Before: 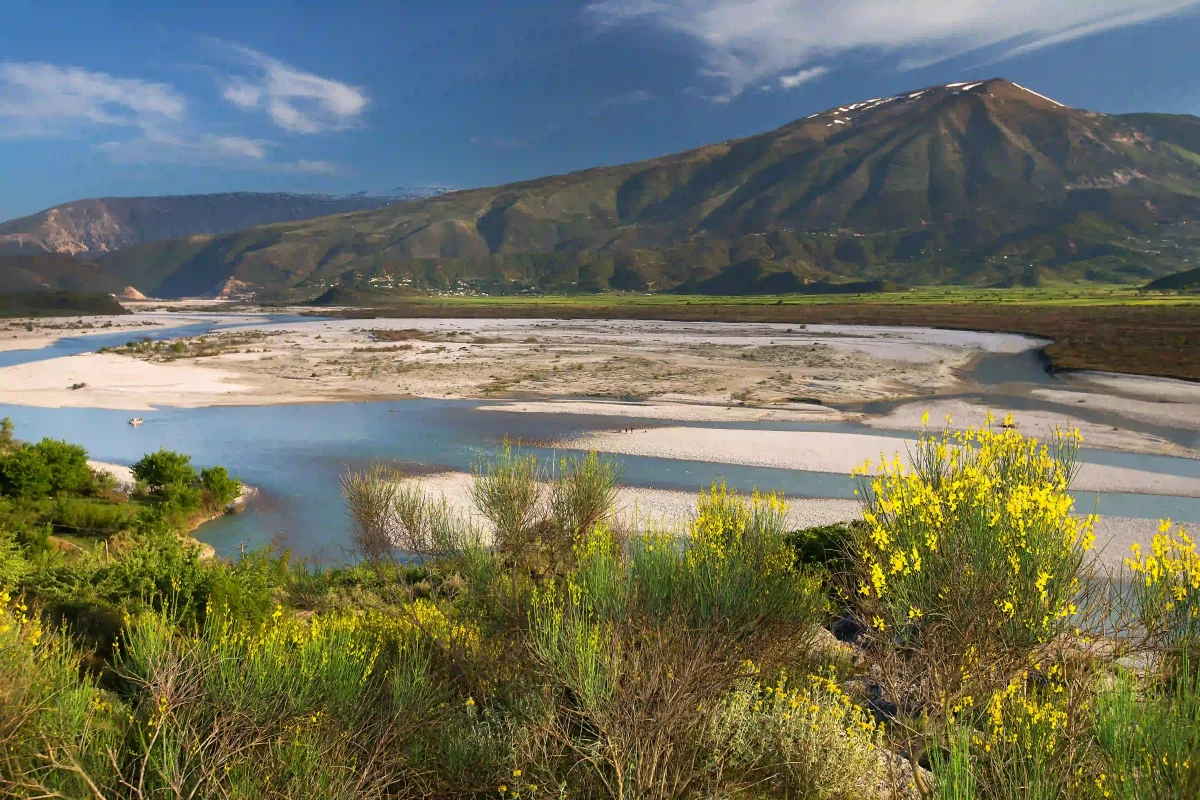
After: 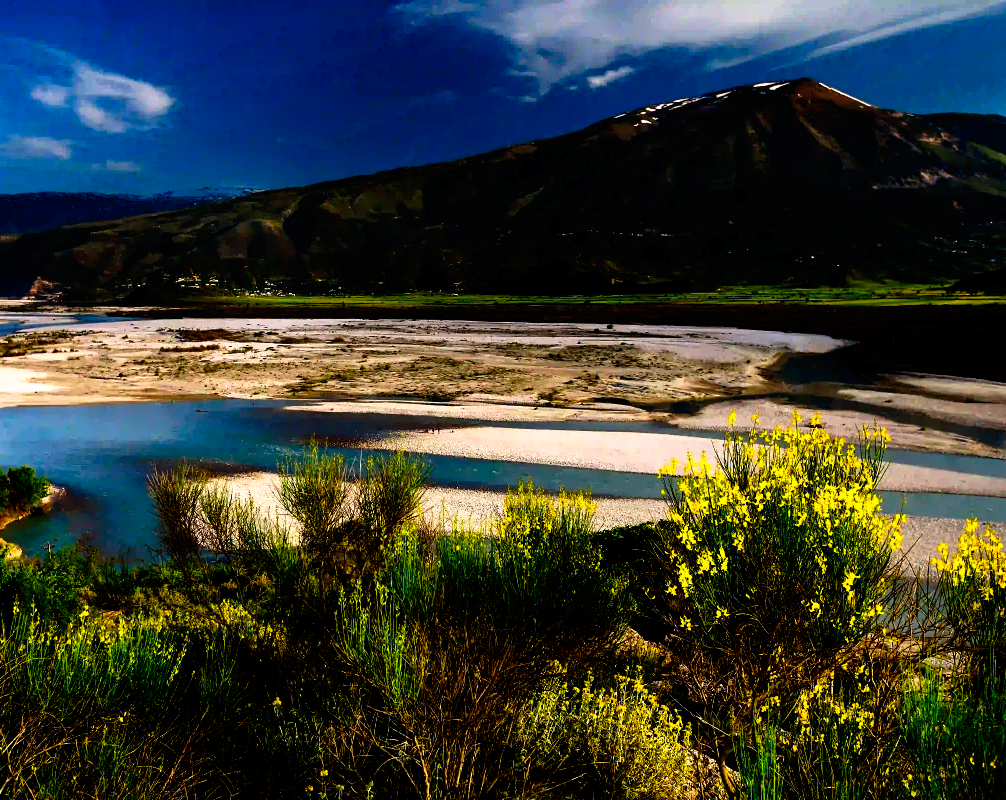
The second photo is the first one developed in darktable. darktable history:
exposure: black level correction 0.047, exposure 0.013 EV, compensate highlight preservation false
tone curve: curves: ch0 [(0, 0) (0.003, 0.008) (0.011, 0.008) (0.025, 0.008) (0.044, 0.008) (0.069, 0.006) (0.1, 0.006) (0.136, 0.006) (0.177, 0.008) (0.224, 0.012) (0.277, 0.026) (0.335, 0.083) (0.399, 0.165) (0.468, 0.292) (0.543, 0.416) (0.623, 0.535) (0.709, 0.692) (0.801, 0.853) (0.898, 0.981) (1, 1)], preserve colors none
crop: left 16.145%
